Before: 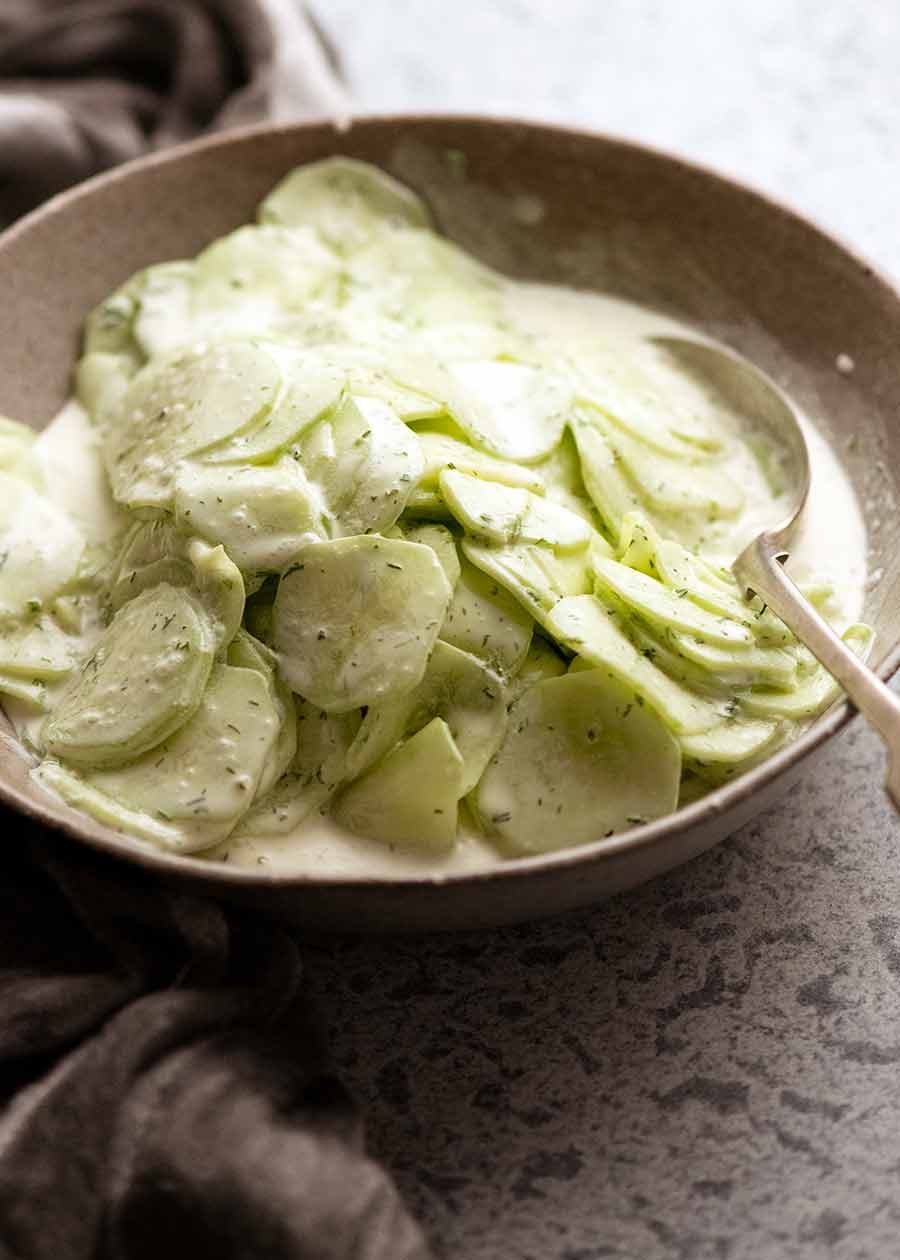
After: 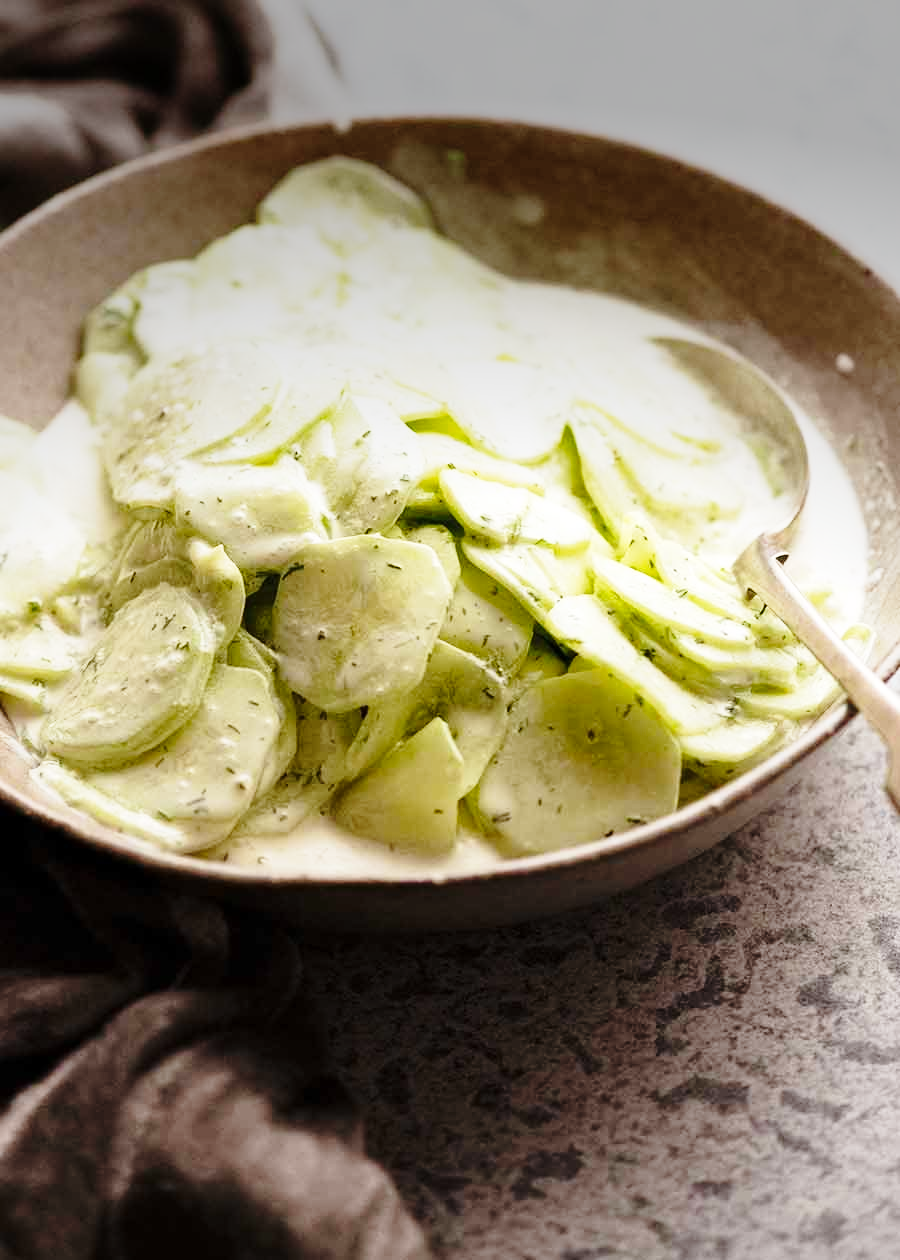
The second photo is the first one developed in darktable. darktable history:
vignetting: fall-off start 97.52%, fall-off radius 100%, brightness -0.574, saturation 0, center (-0.027, 0.404), width/height ratio 1.368, unbound false
base curve: curves: ch0 [(0, 0) (0.028, 0.03) (0.121, 0.232) (0.46, 0.748) (0.859, 0.968) (1, 1)], preserve colors none
